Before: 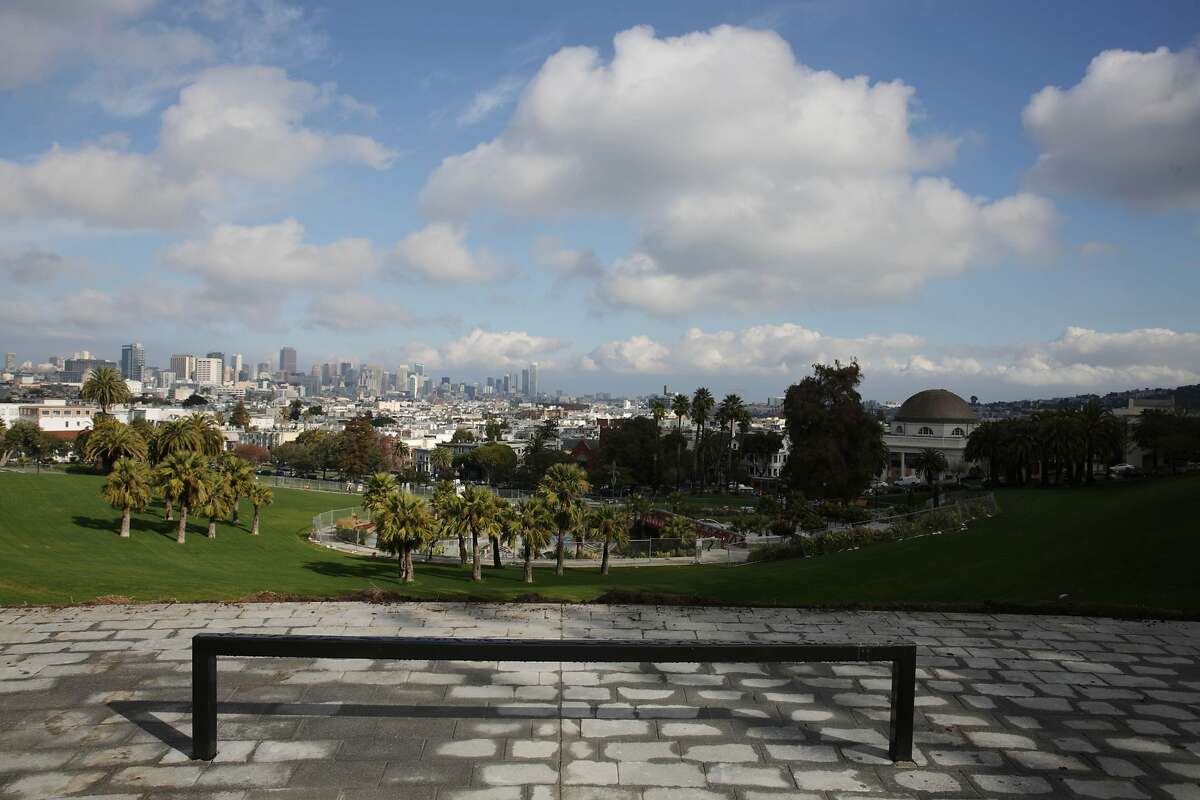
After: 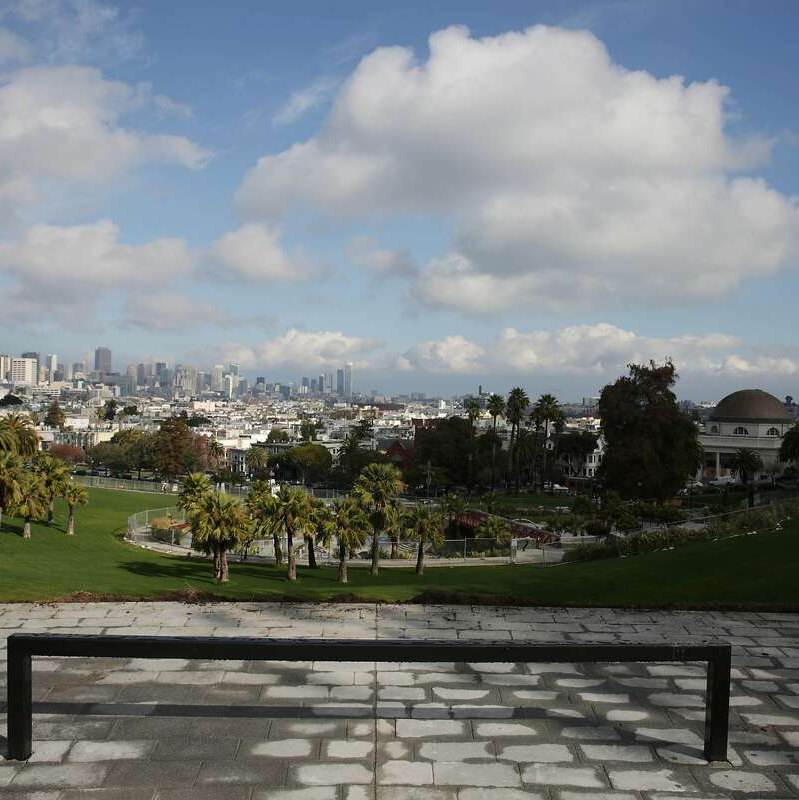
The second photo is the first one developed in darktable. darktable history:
crop and rotate: left 15.432%, right 17.916%
levels: mode automatic, levels [0, 0.281, 0.562]
